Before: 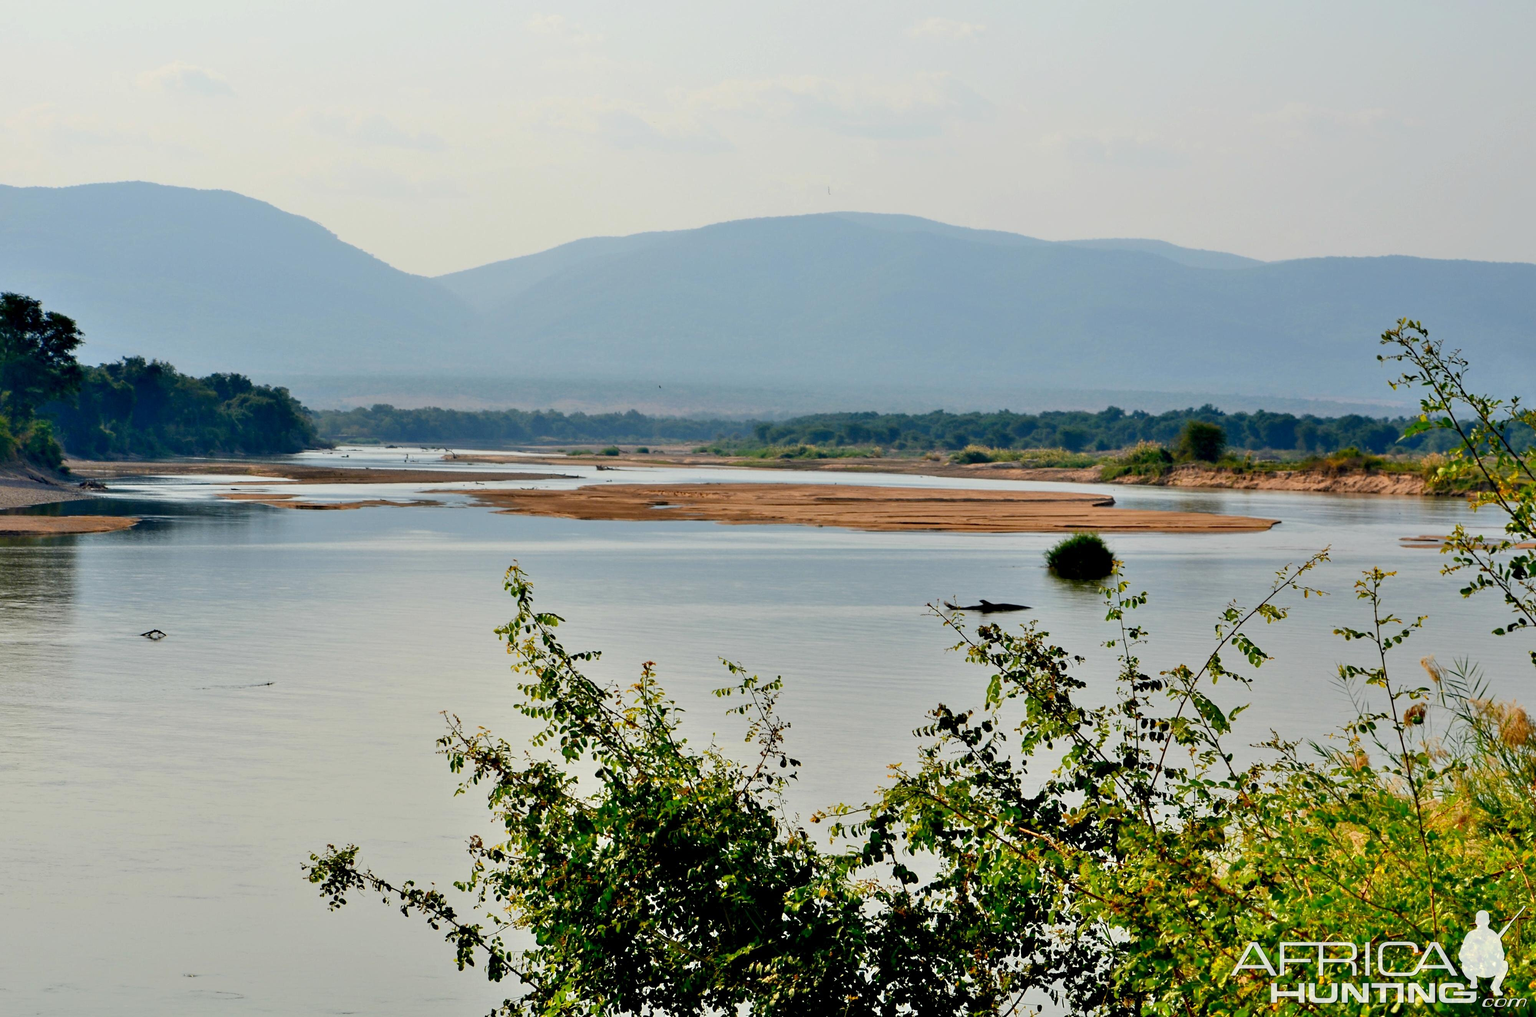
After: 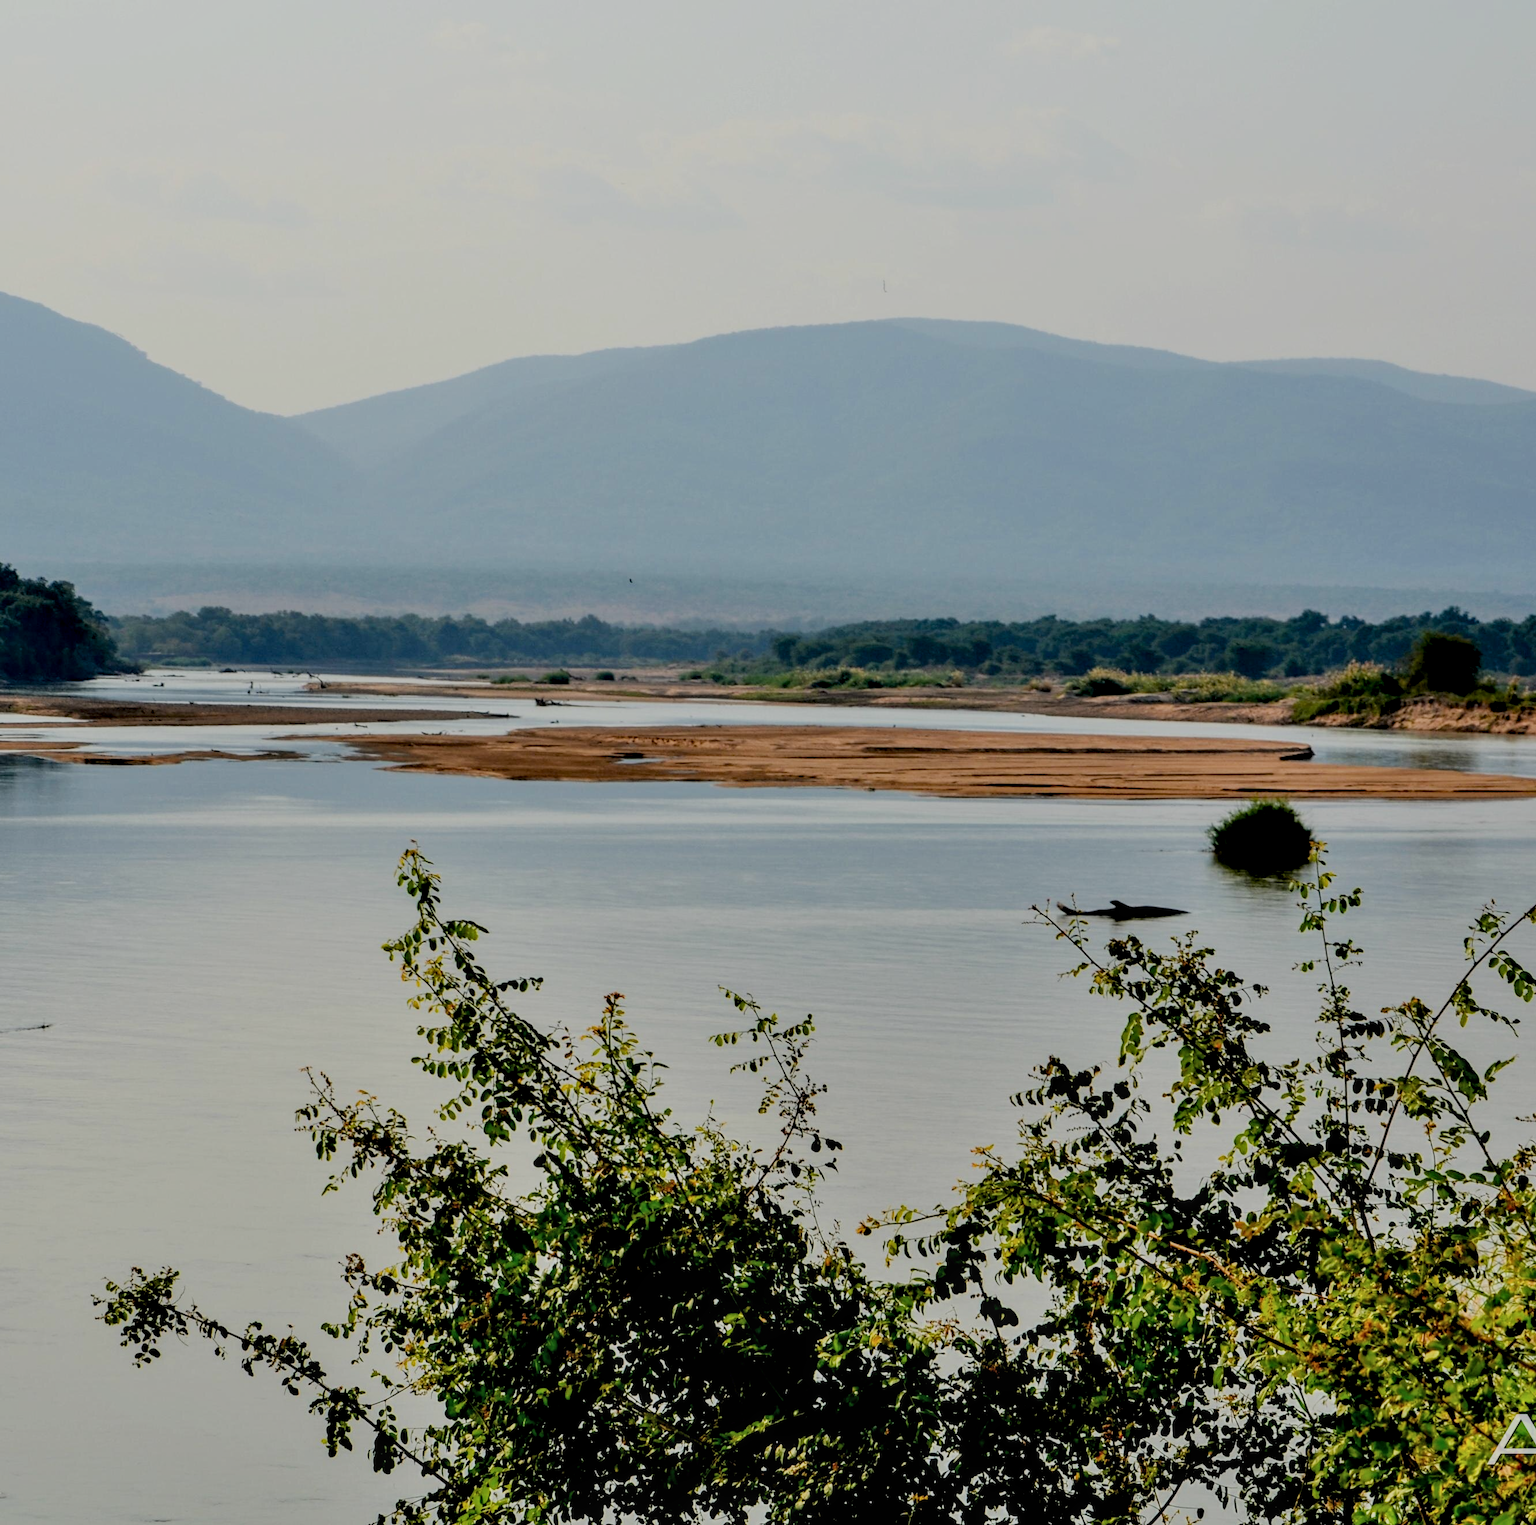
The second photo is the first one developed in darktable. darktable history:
filmic rgb: black relative exposure -7.65 EV, white relative exposure 4.56 EV, threshold 3.01 EV, hardness 3.61, contrast 1.057, enable highlight reconstruction true
exposure: black level correction 0.009, exposure -0.162 EV, compensate exposure bias true, compensate highlight preservation false
local contrast: on, module defaults
crop and rotate: left 15.601%, right 17.741%
contrast brightness saturation: saturation -0.06
